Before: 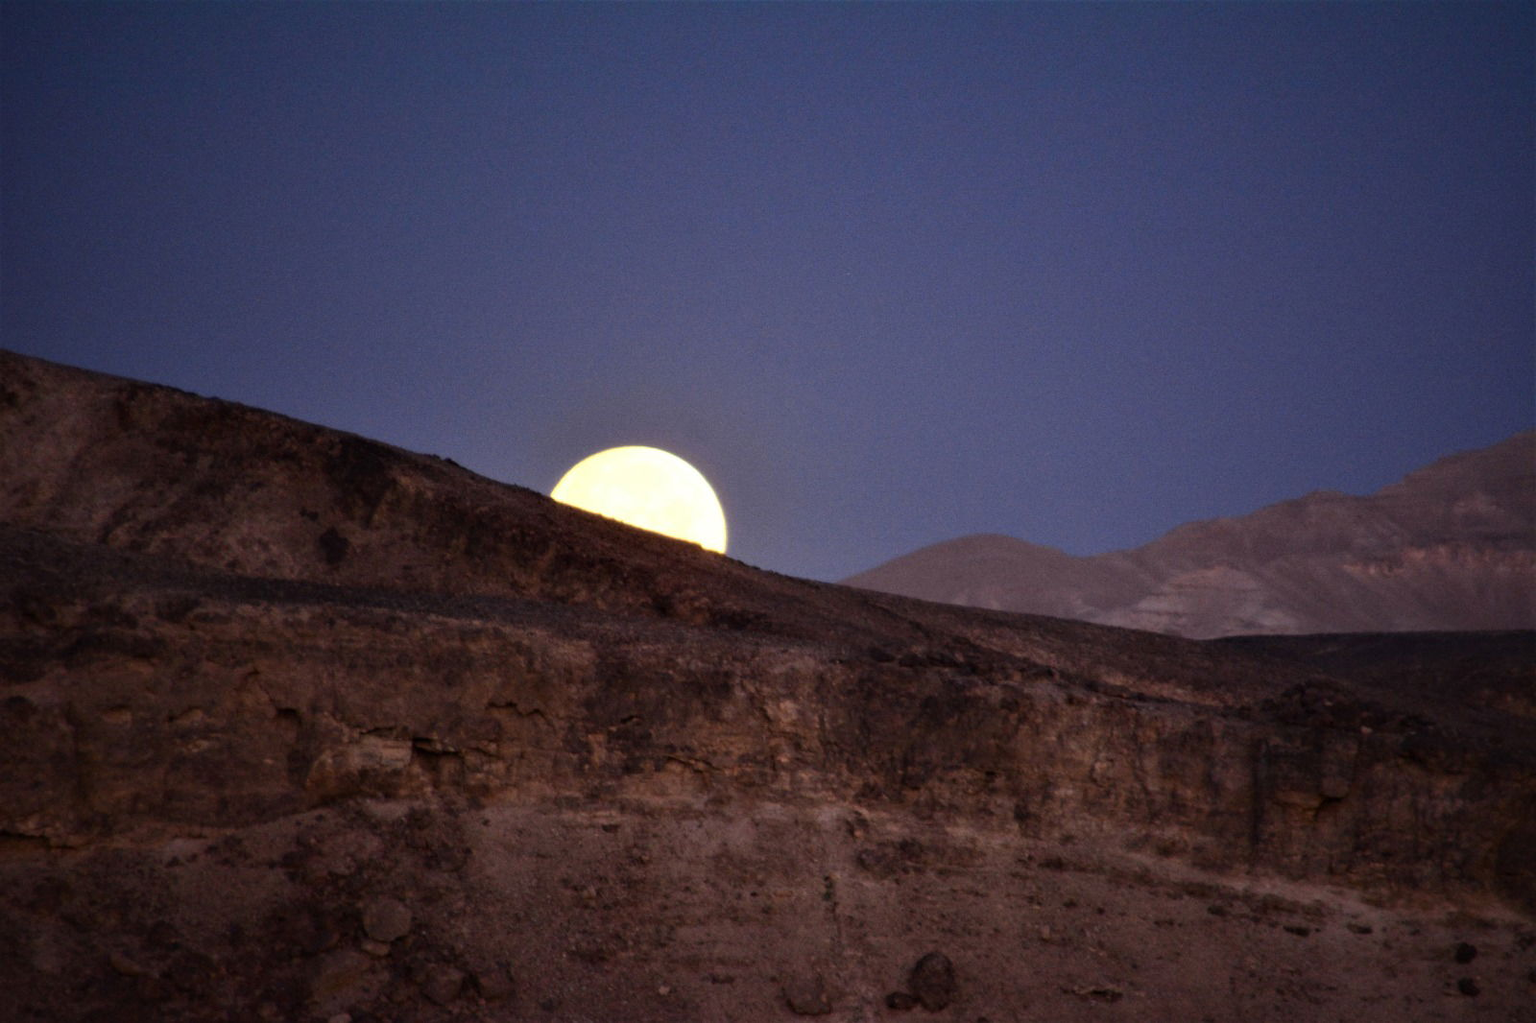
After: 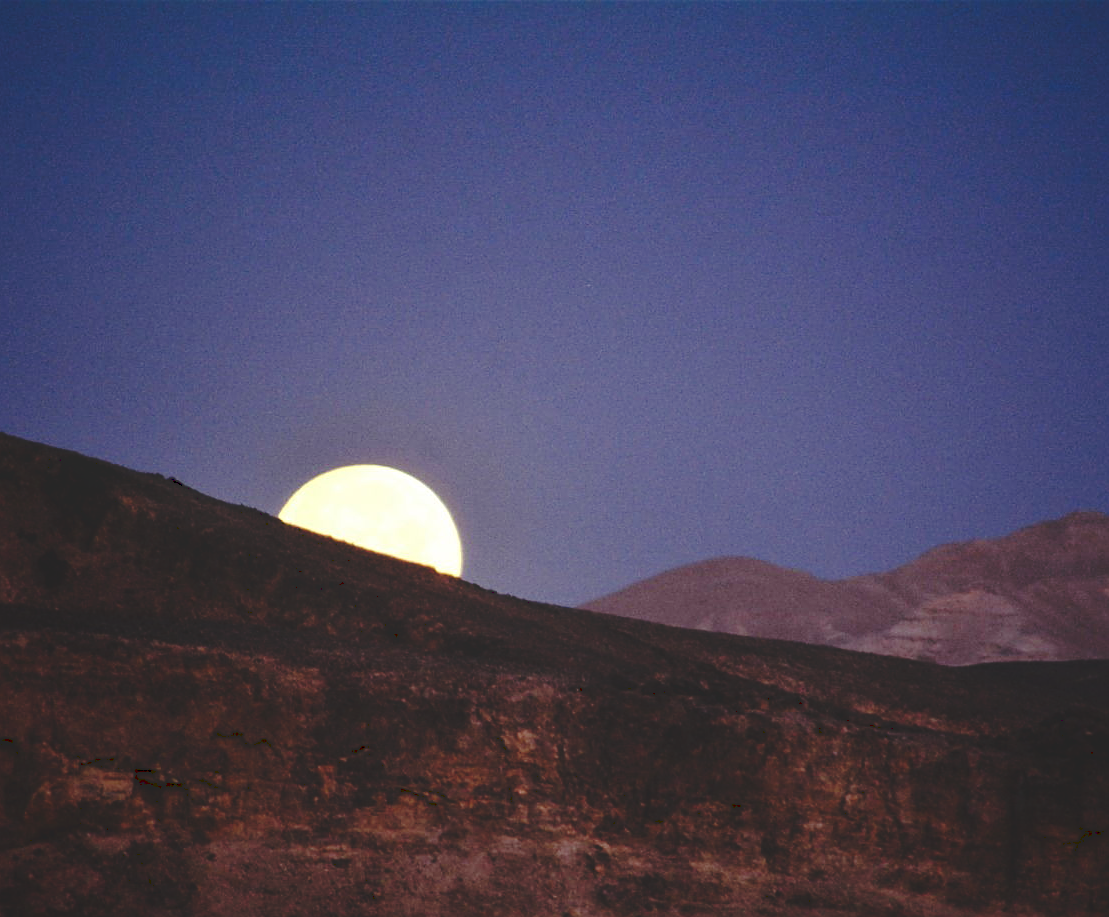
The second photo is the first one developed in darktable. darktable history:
sharpen: on, module defaults
shadows and highlights: shadows -40.15, highlights 62.88, soften with gaussian
tone curve: curves: ch0 [(0, 0) (0.003, 0.177) (0.011, 0.177) (0.025, 0.176) (0.044, 0.178) (0.069, 0.186) (0.1, 0.194) (0.136, 0.203) (0.177, 0.223) (0.224, 0.255) (0.277, 0.305) (0.335, 0.383) (0.399, 0.467) (0.468, 0.546) (0.543, 0.616) (0.623, 0.694) (0.709, 0.764) (0.801, 0.834) (0.898, 0.901) (1, 1)], preserve colors none
crop: left 18.479%, right 12.2%, bottom 13.971%
